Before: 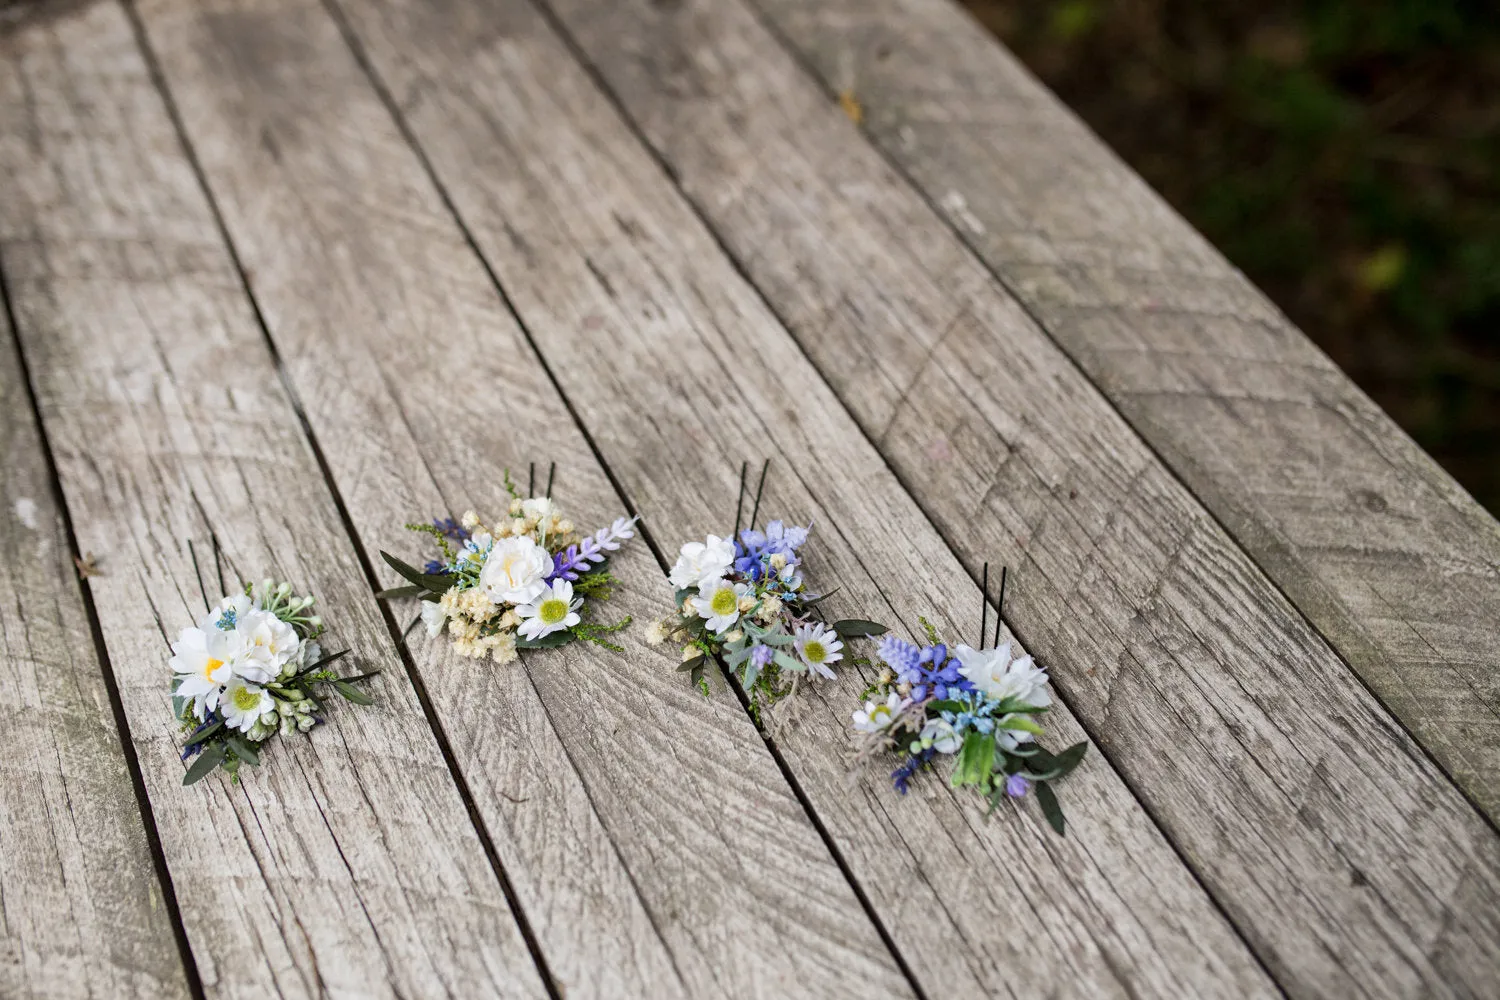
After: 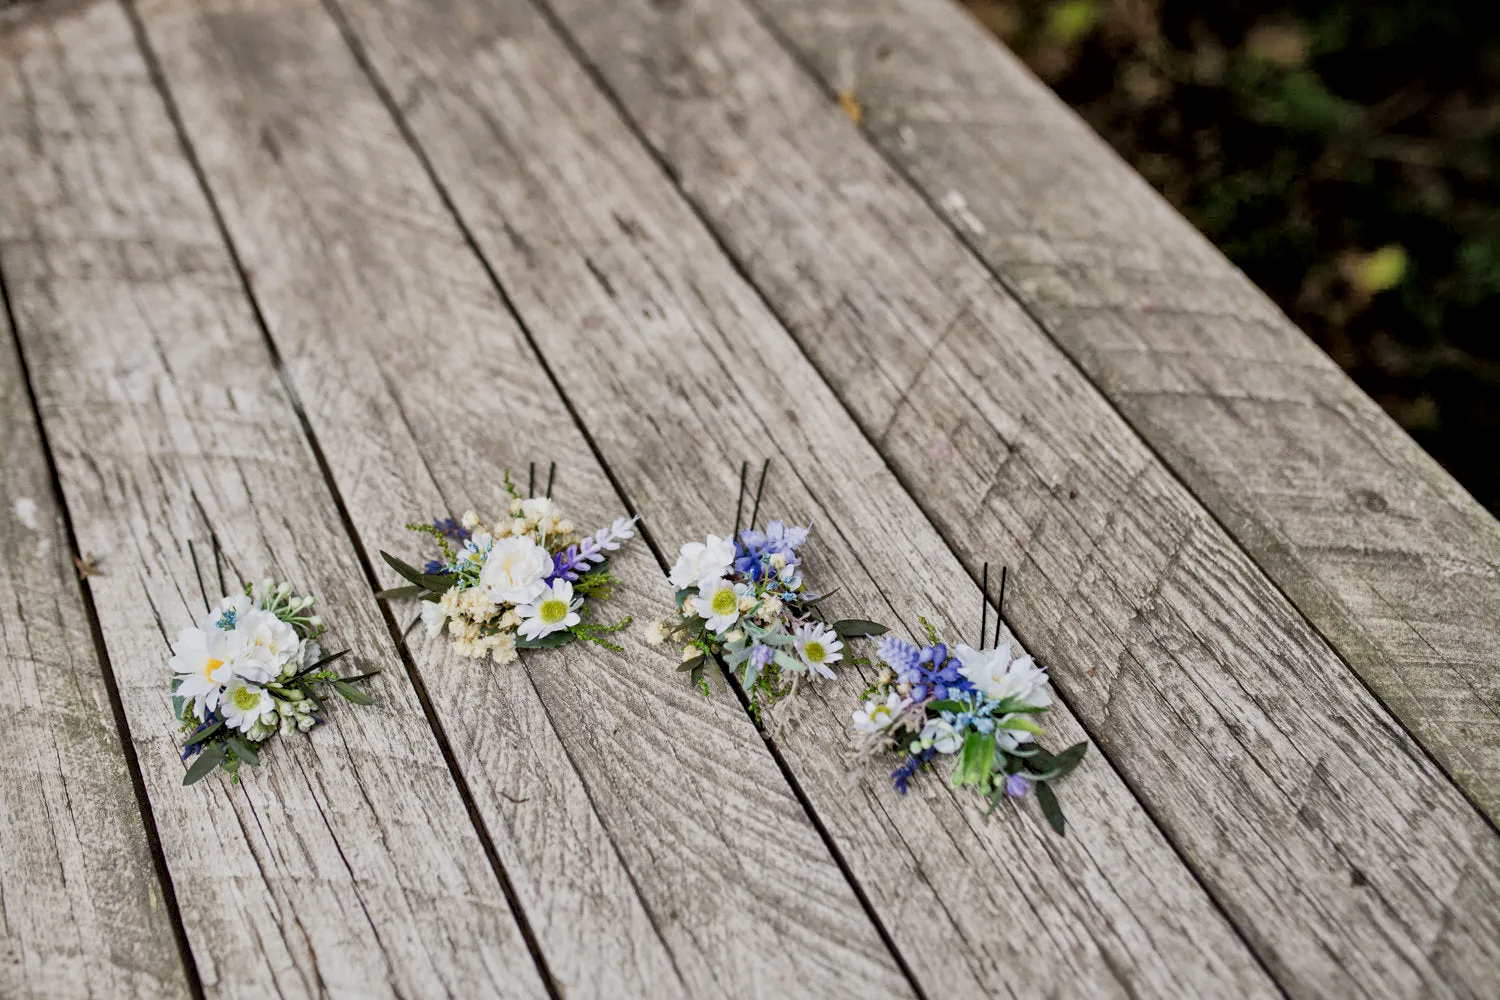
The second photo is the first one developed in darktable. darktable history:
tone equalizer: -7 EV 0.158 EV, -6 EV 0.572 EV, -5 EV 1.19 EV, -4 EV 1.33 EV, -3 EV 1.14 EV, -2 EV 0.6 EV, -1 EV 0.151 EV
local contrast: mode bilateral grid, contrast 24, coarseness 48, detail 152%, midtone range 0.2
filmic rgb: black relative exposure -7.65 EV, white relative exposure 4.56 EV, threshold 5.99 EV, hardness 3.61, enable highlight reconstruction true
